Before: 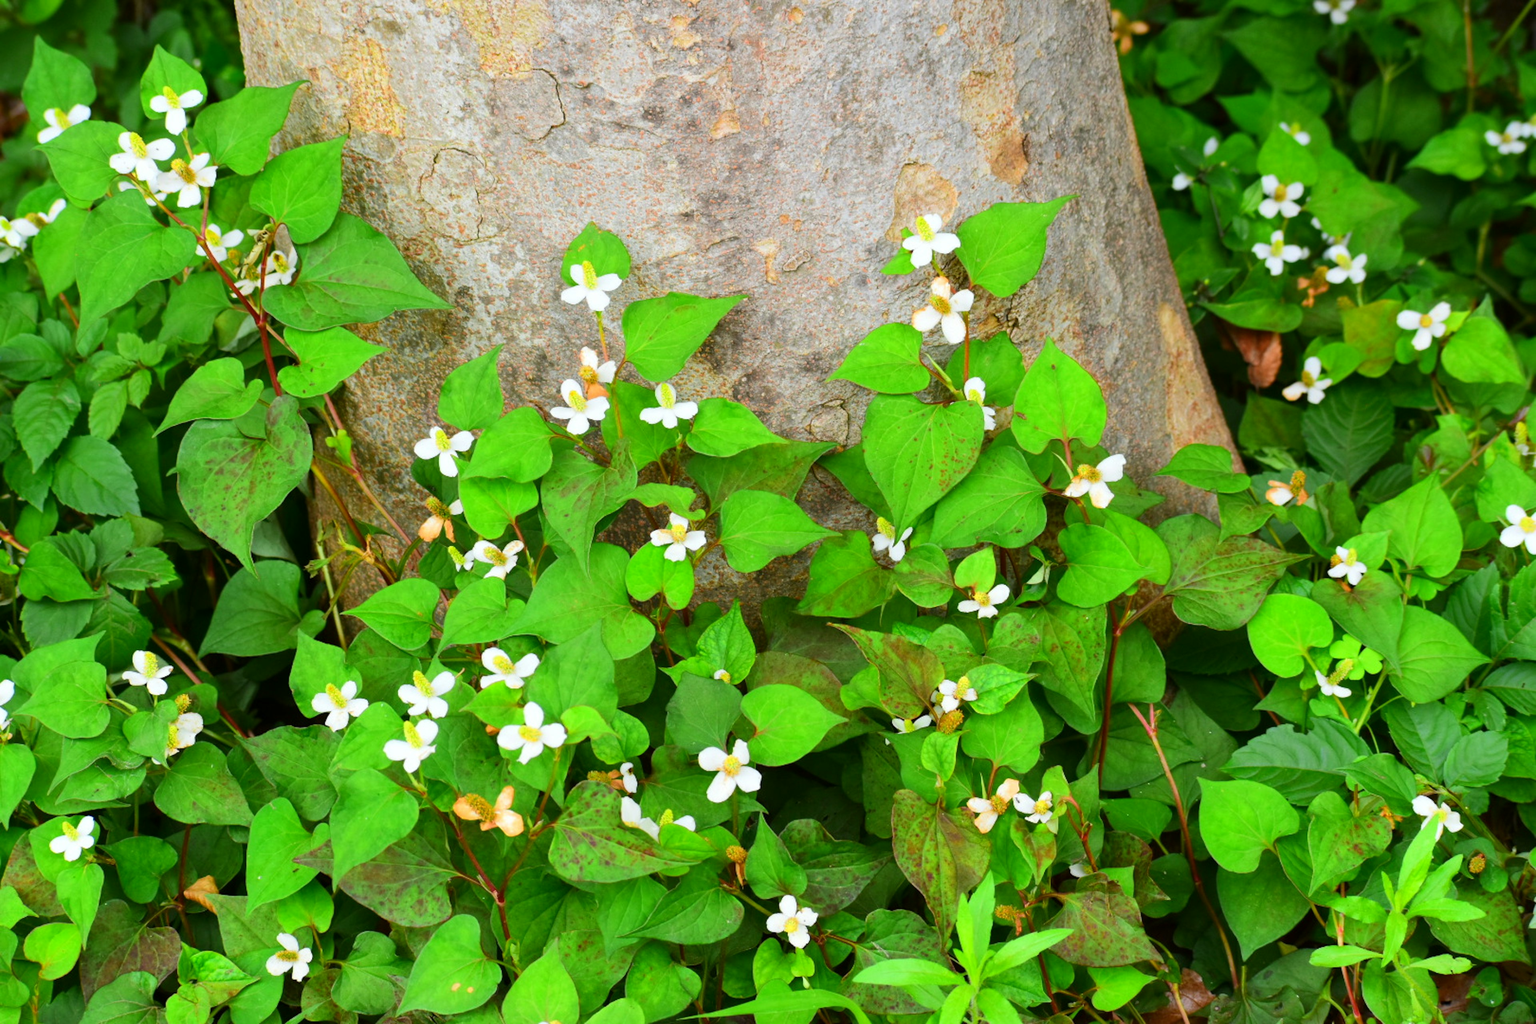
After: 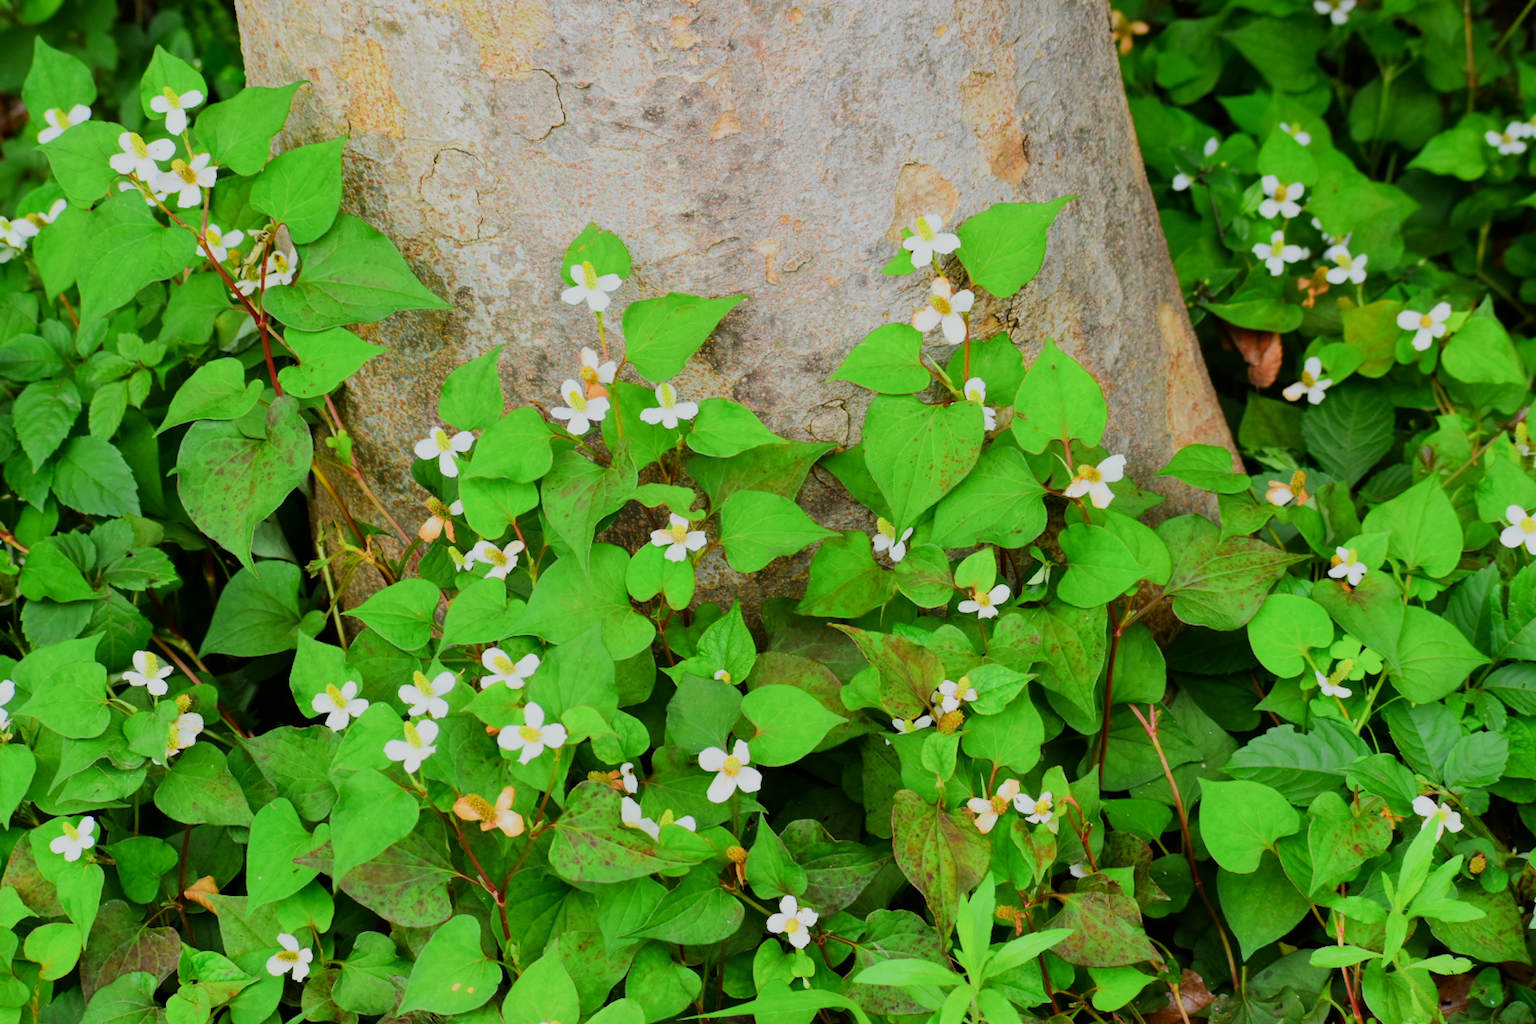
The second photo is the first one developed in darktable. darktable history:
filmic rgb: black relative exposure -16 EV, white relative exposure 6.11 EV, hardness 5.22
